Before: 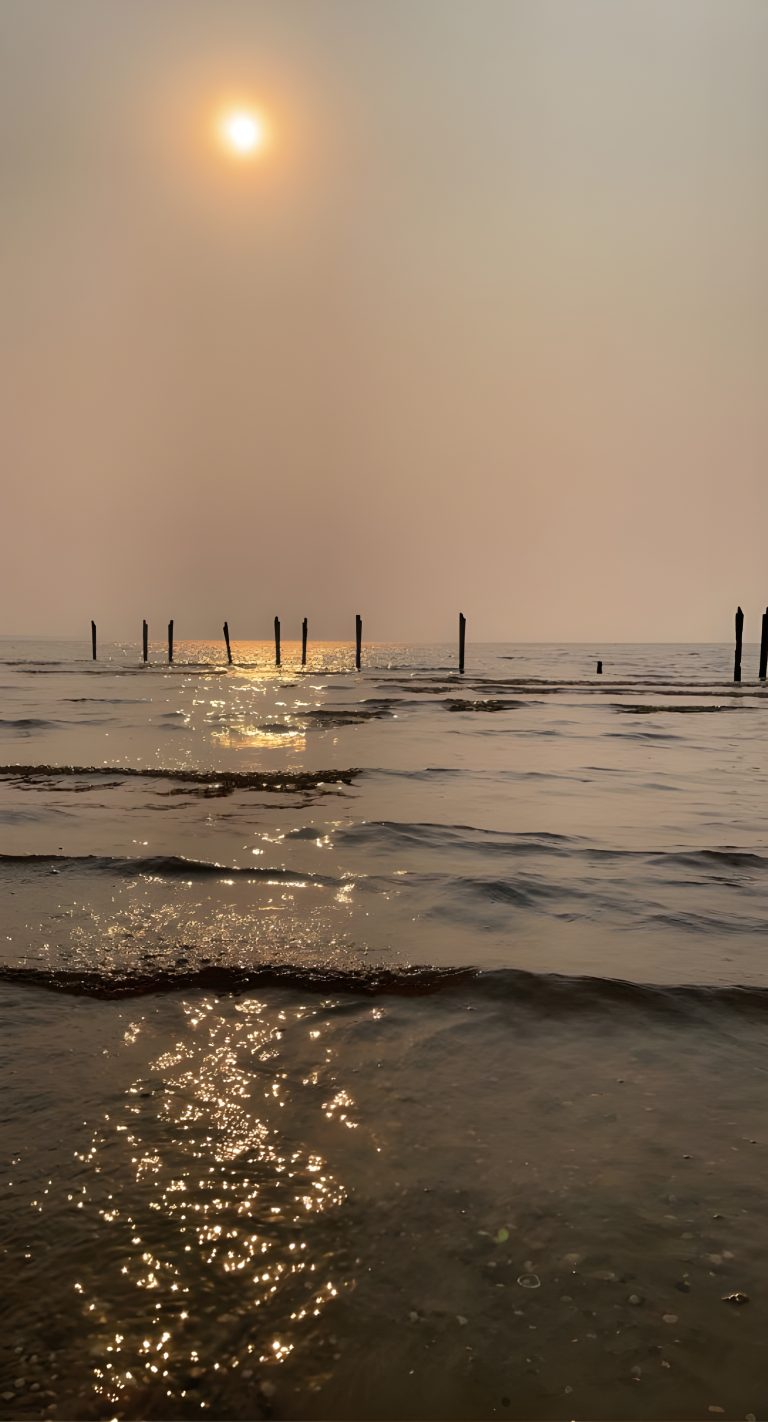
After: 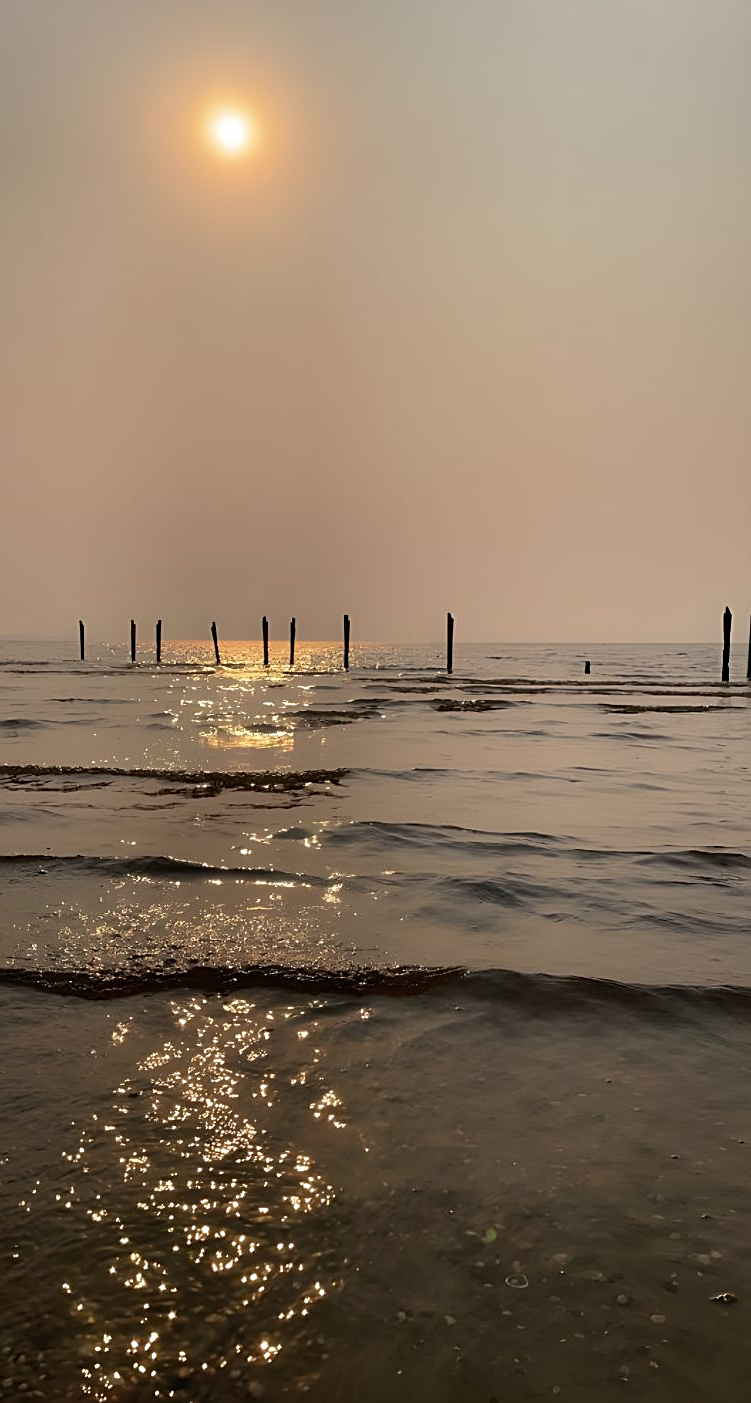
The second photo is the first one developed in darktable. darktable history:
sharpen: on, module defaults
crop and rotate: left 1.63%, right 0.542%, bottom 1.308%
